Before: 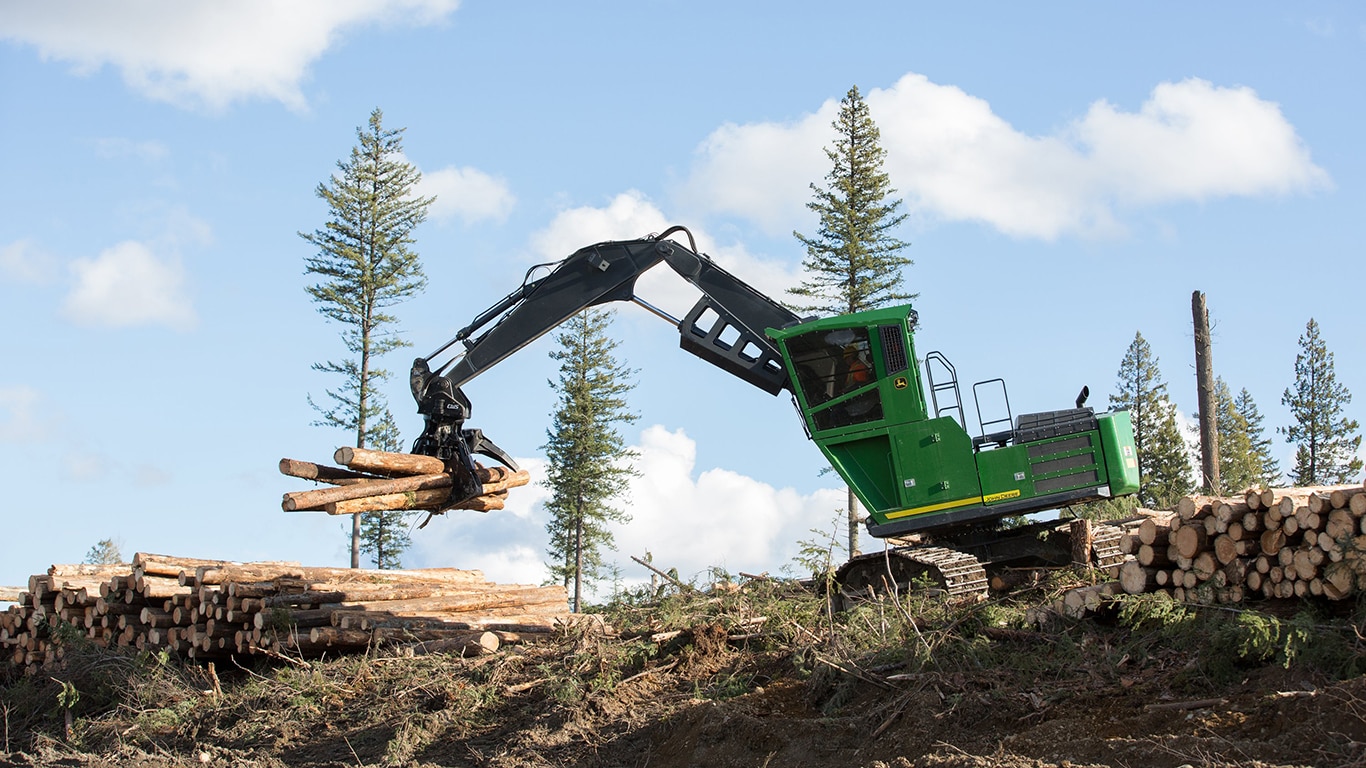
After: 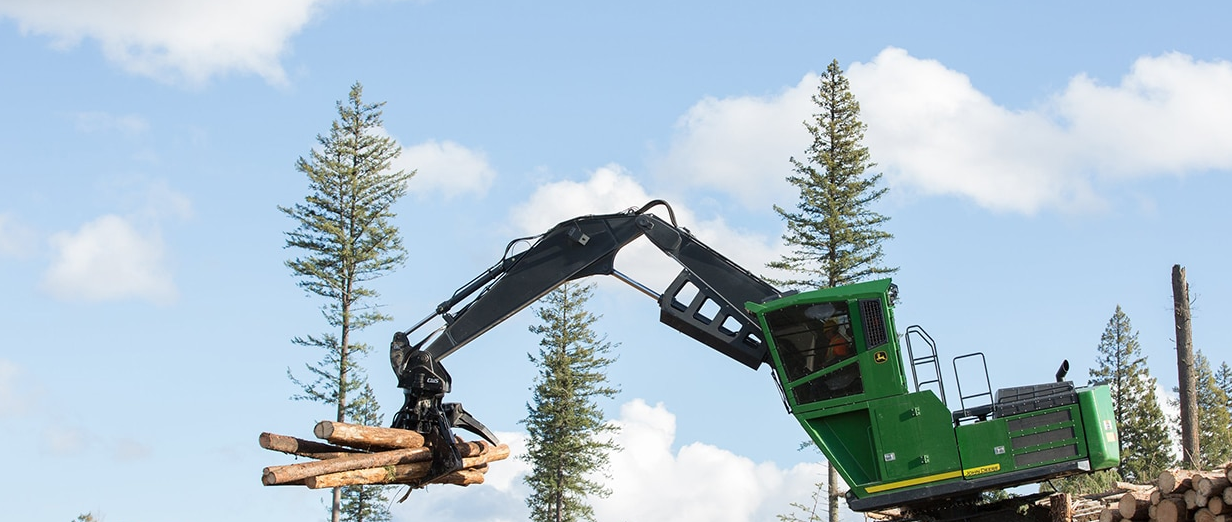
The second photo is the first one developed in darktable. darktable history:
contrast brightness saturation: saturation -0.04
crop: left 1.509%, top 3.452%, right 7.696%, bottom 28.452%
